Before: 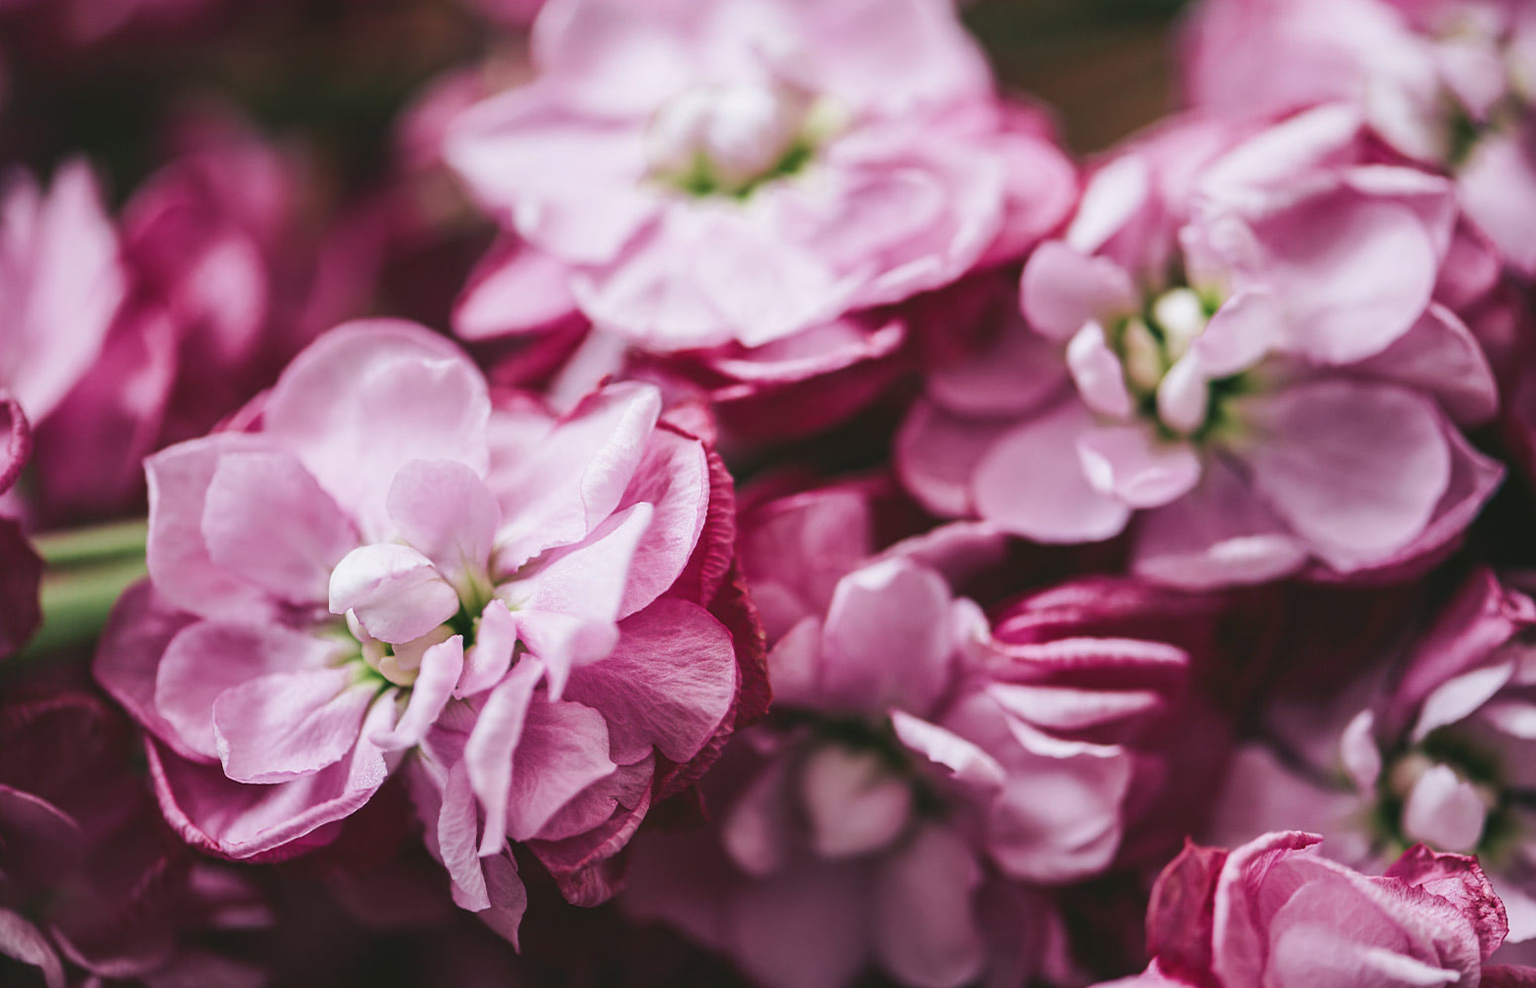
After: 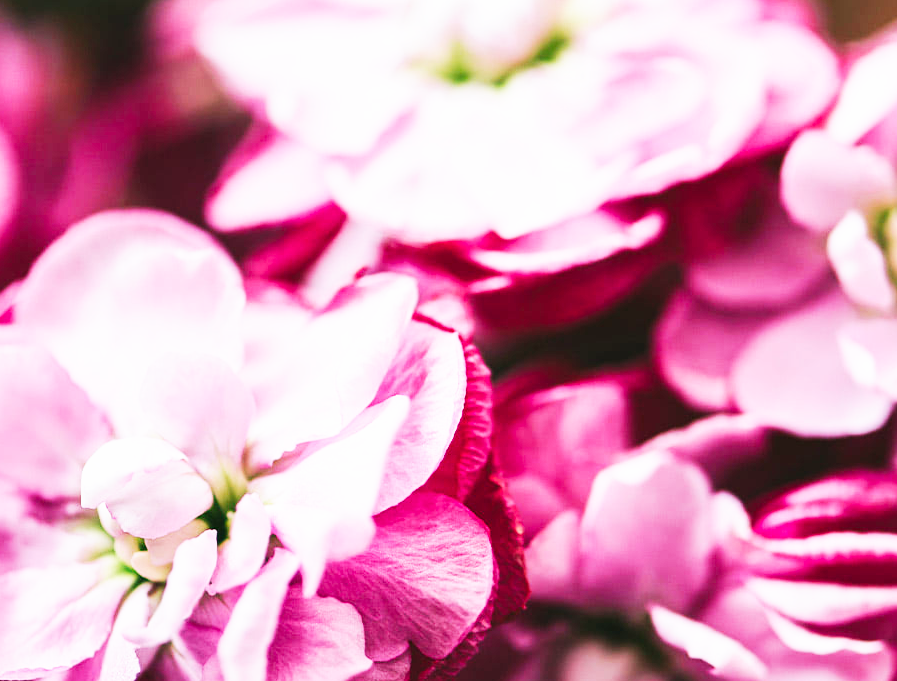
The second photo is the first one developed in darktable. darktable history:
base curve: curves: ch0 [(0, 0) (0.007, 0.004) (0.027, 0.03) (0.046, 0.07) (0.207, 0.54) (0.442, 0.872) (0.673, 0.972) (1, 1)], preserve colors none
crop: left 16.253%, top 11.377%, right 26.024%, bottom 20.504%
